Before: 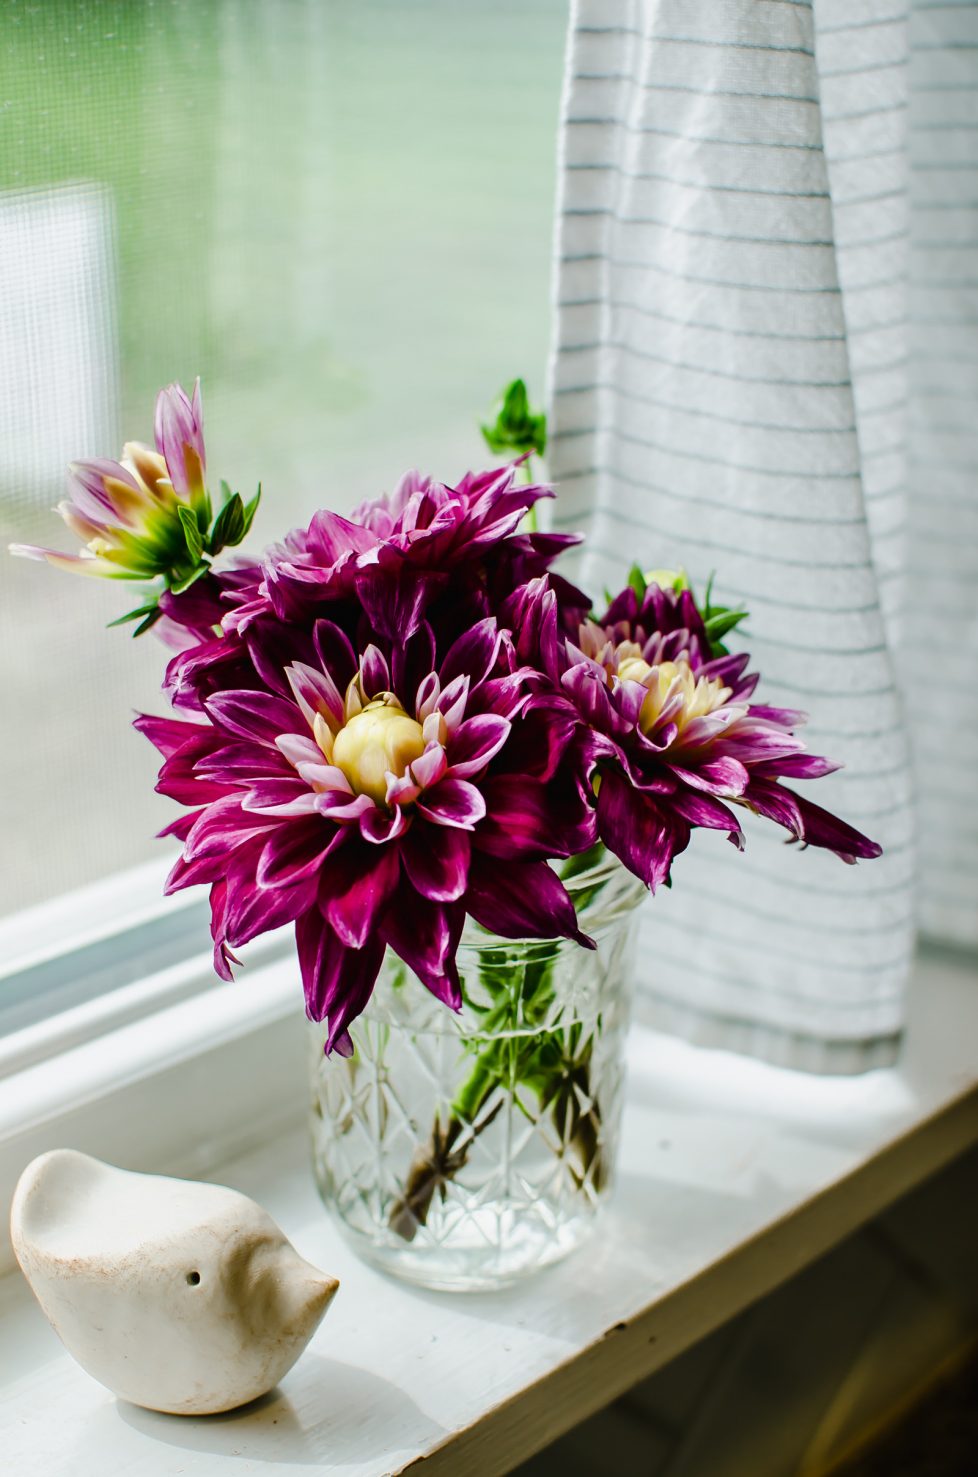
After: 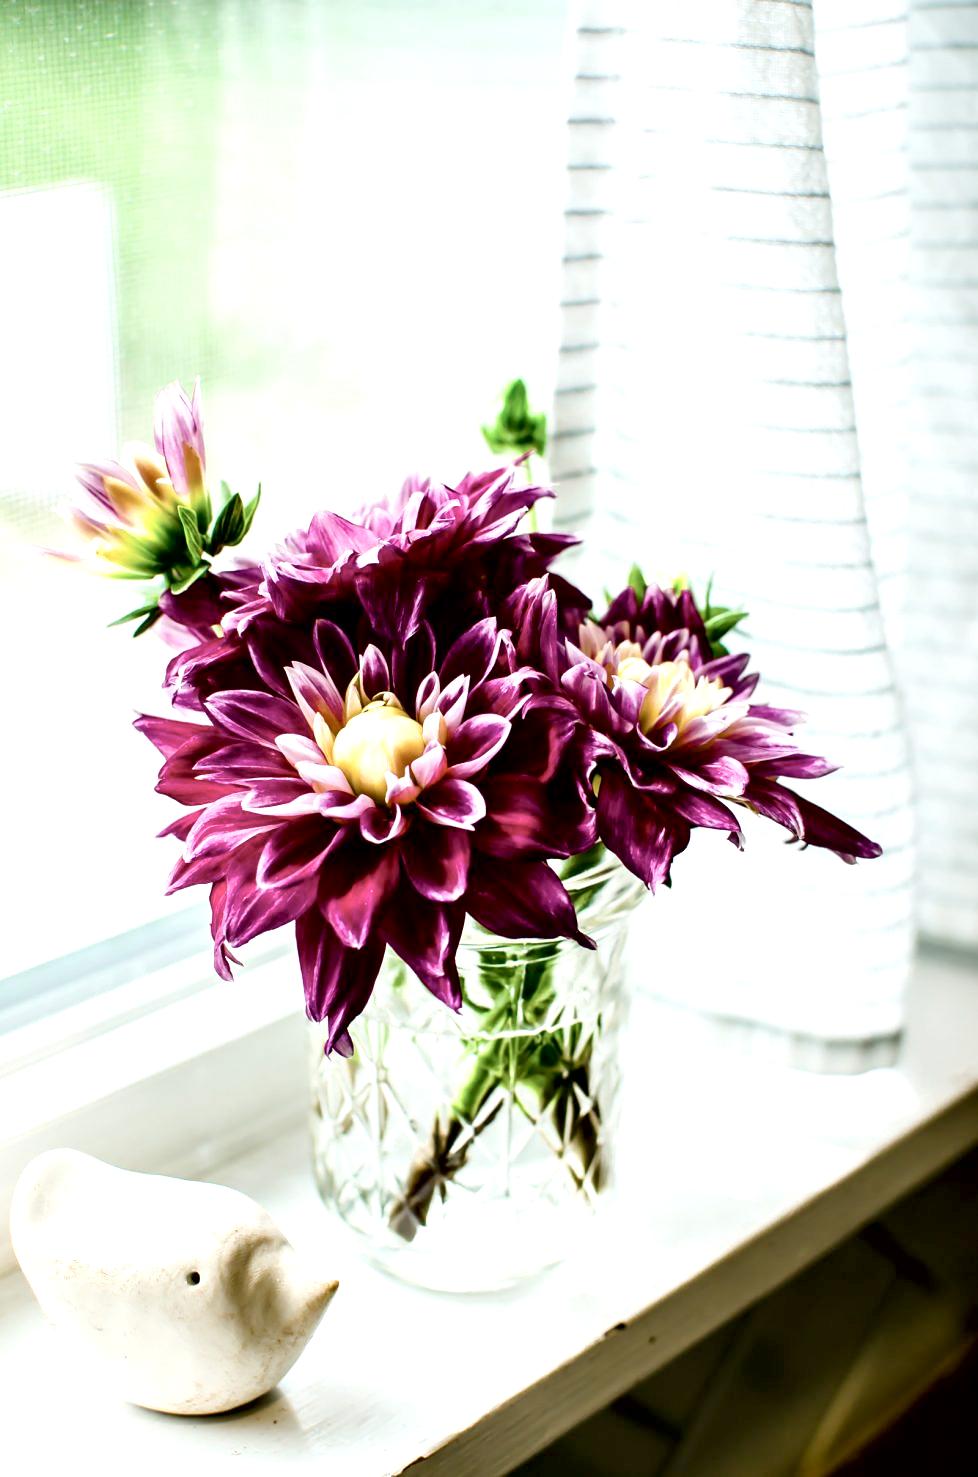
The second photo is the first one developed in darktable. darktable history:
exposure: black level correction 0.008, exposure 0.983 EV, compensate exposure bias true, compensate highlight preservation false
contrast brightness saturation: contrast 0.103, saturation -0.287
